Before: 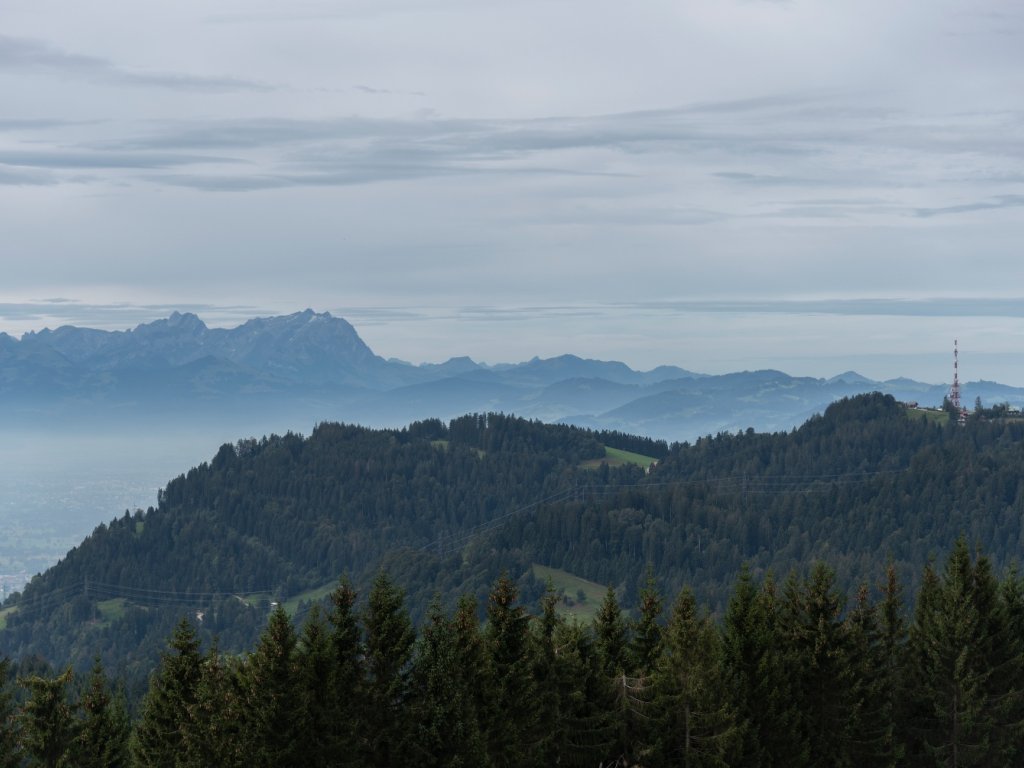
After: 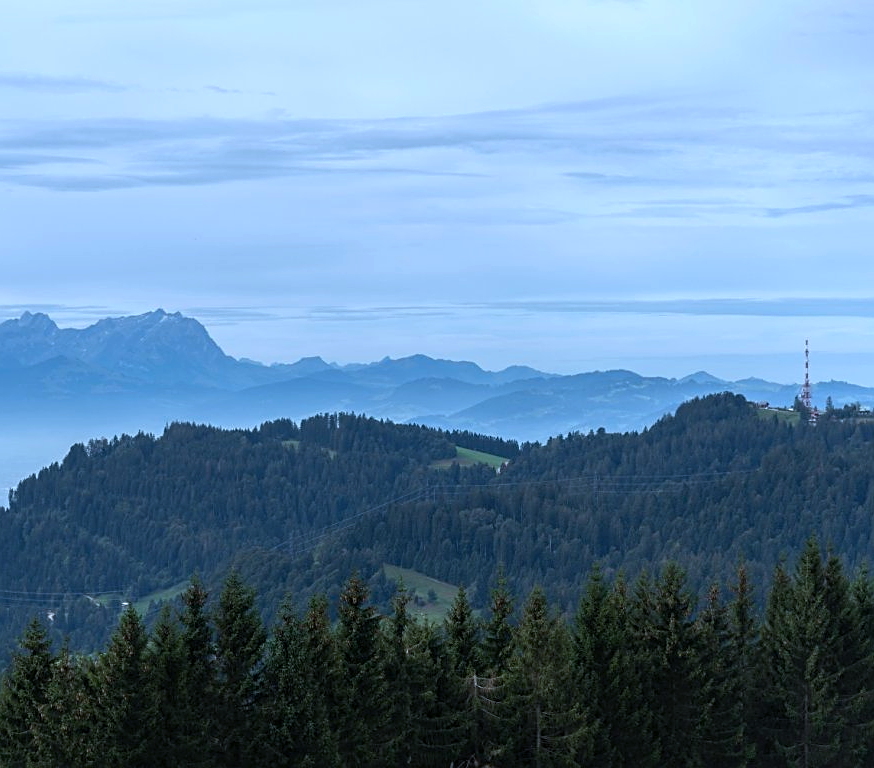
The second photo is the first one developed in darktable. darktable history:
crop and rotate: left 14.561%
sharpen: on, module defaults
base curve: curves: ch0 [(0, 0) (0.472, 0.455) (1, 1)]
exposure: exposure 0.362 EV, compensate highlight preservation false
color calibration: illuminant custom, x 0.388, y 0.387, temperature 3820.78 K
